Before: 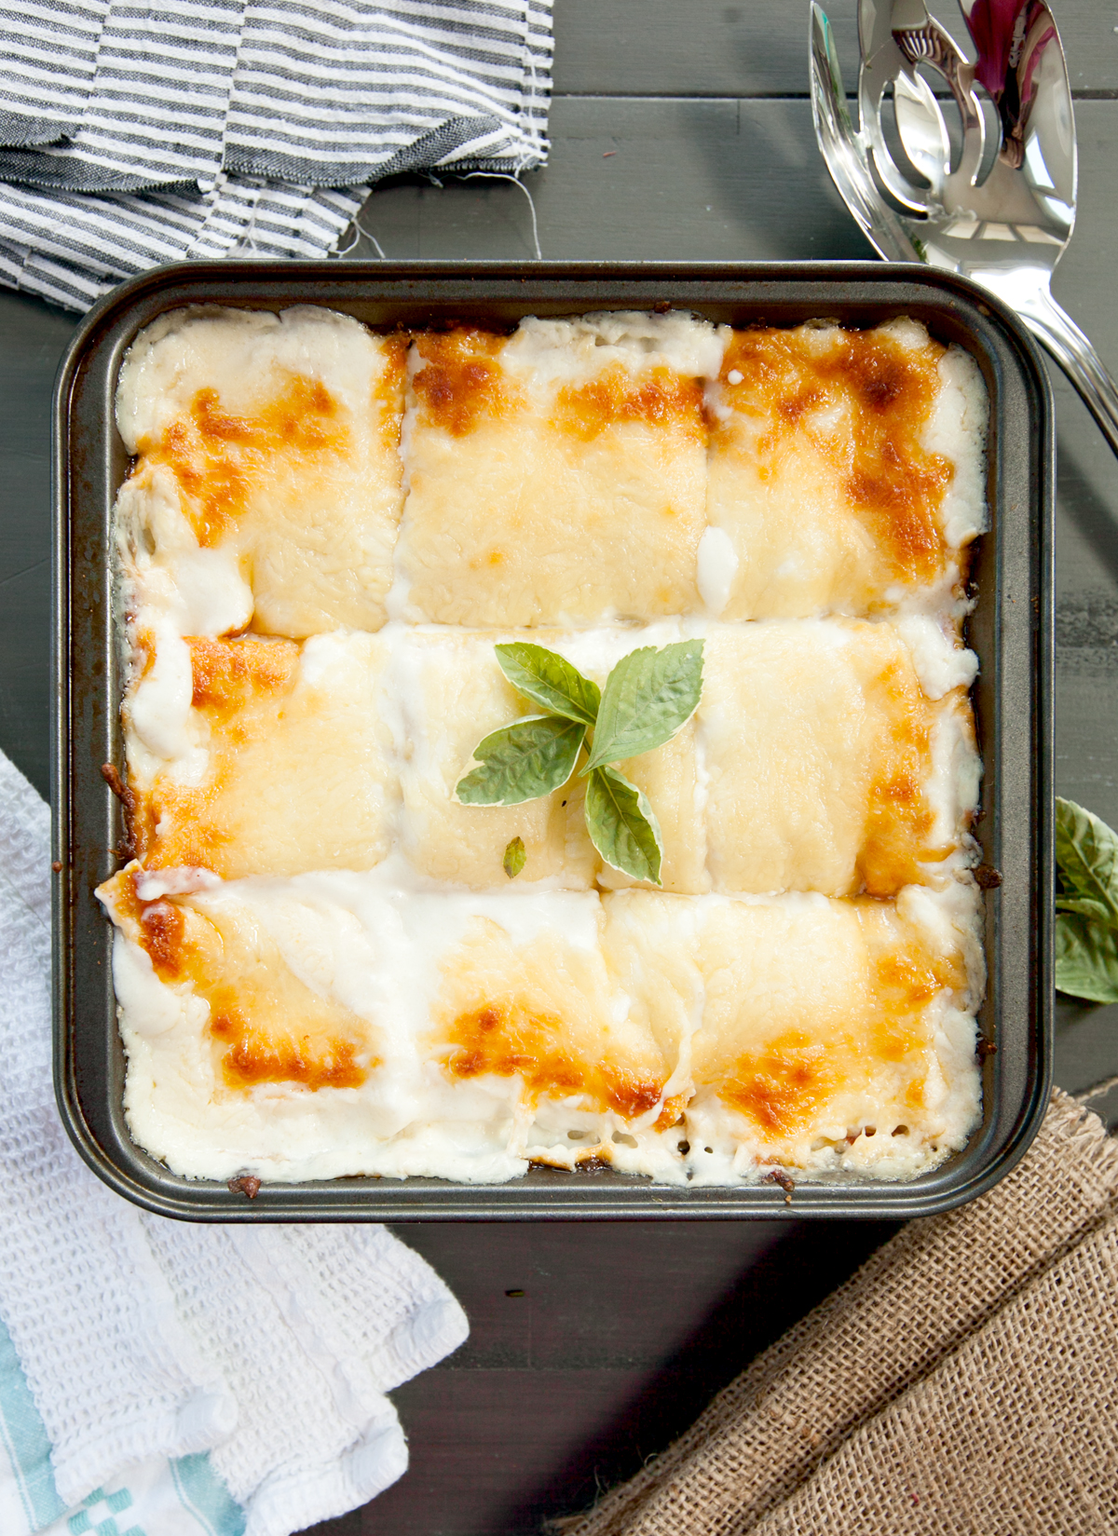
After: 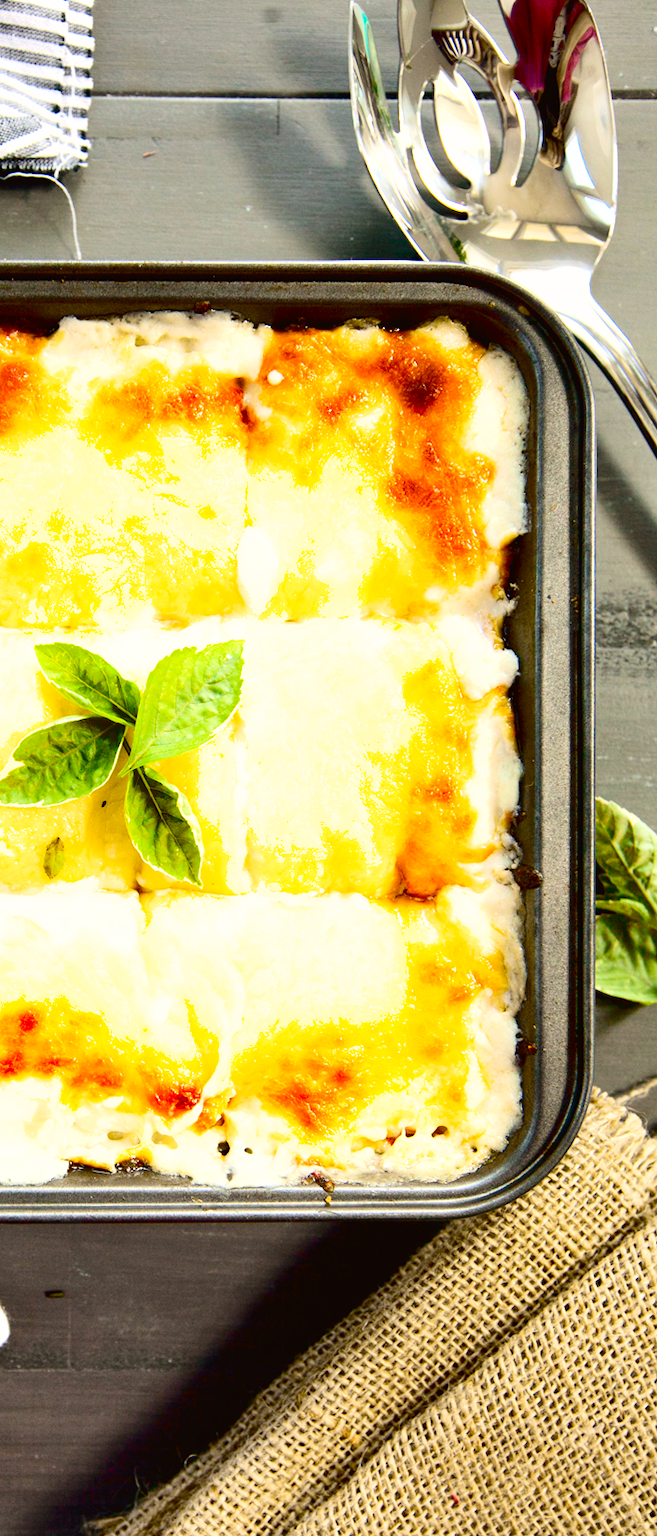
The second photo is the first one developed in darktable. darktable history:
exposure: exposure 0.605 EV, compensate highlight preservation false
crop: left 41.175%
tone curve: curves: ch0 [(0.003, 0.023) (0.071, 0.052) (0.236, 0.197) (0.466, 0.557) (0.631, 0.764) (0.806, 0.906) (1, 1)]; ch1 [(0, 0) (0.262, 0.227) (0.417, 0.386) (0.469, 0.467) (0.502, 0.51) (0.528, 0.521) (0.573, 0.555) (0.605, 0.621) (0.644, 0.671) (0.686, 0.728) (0.994, 0.987)]; ch2 [(0, 0) (0.262, 0.188) (0.385, 0.353) (0.427, 0.424) (0.495, 0.502) (0.531, 0.555) (0.583, 0.632) (0.644, 0.748) (1, 1)], color space Lab, independent channels, preserve colors none
shadows and highlights: shadows 43.86, white point adjustment -1.33, soften with gaussian
